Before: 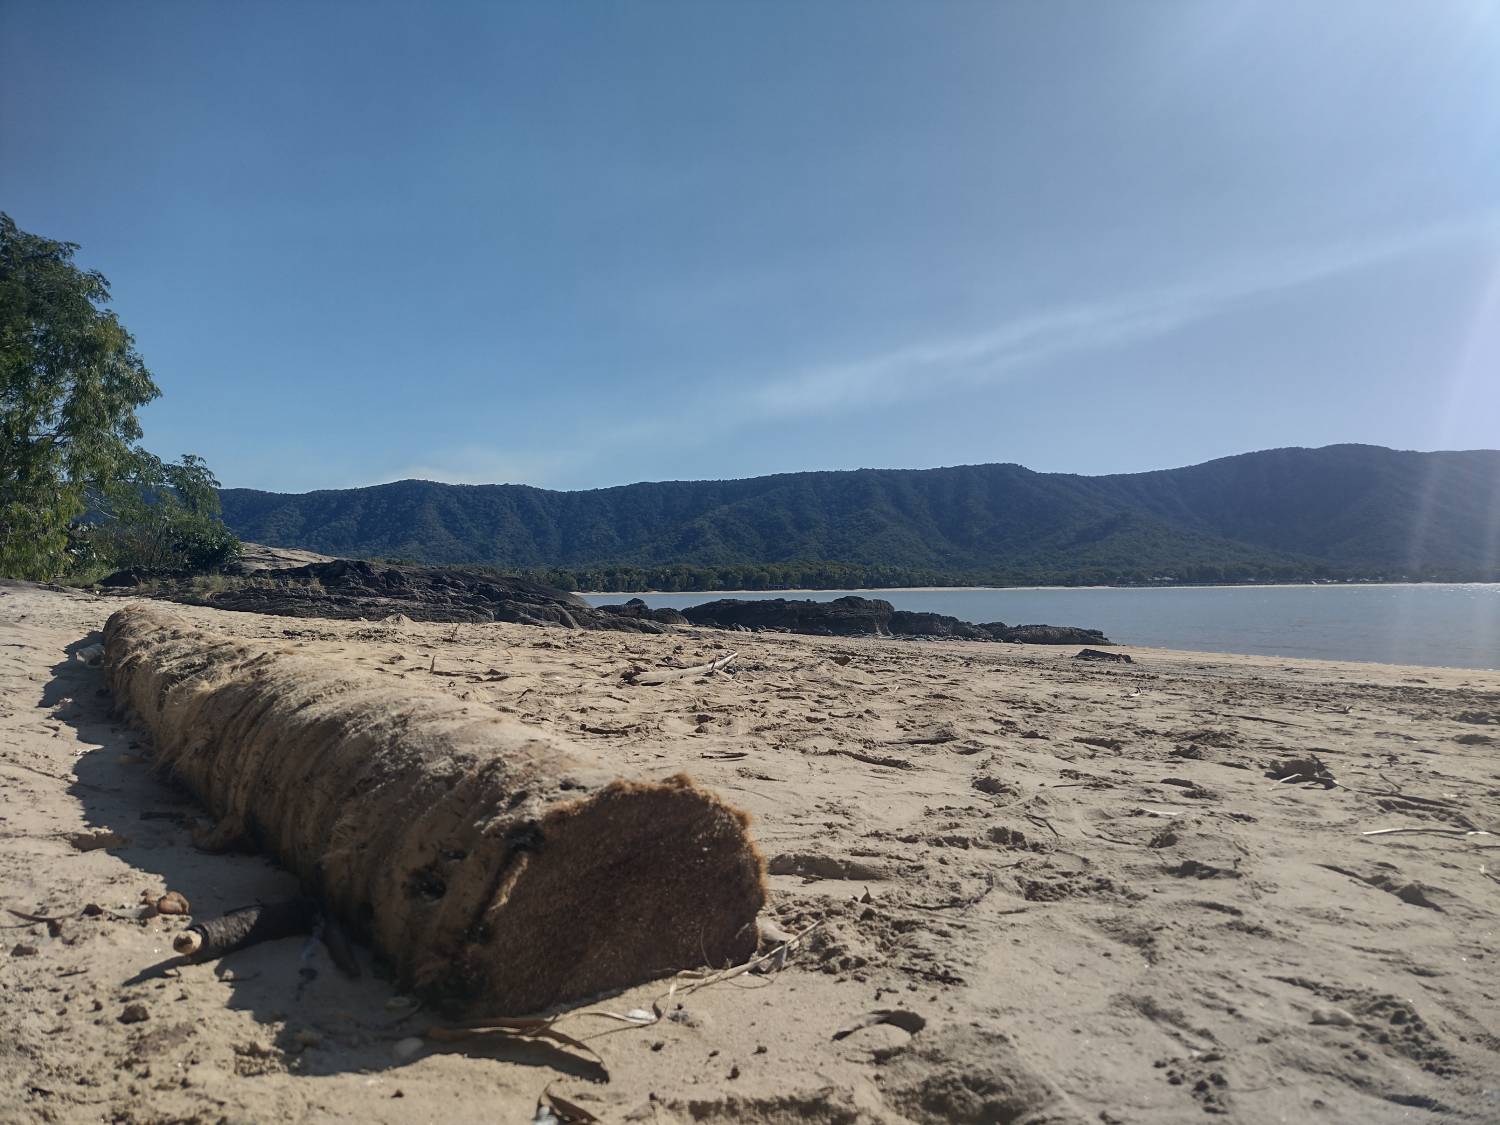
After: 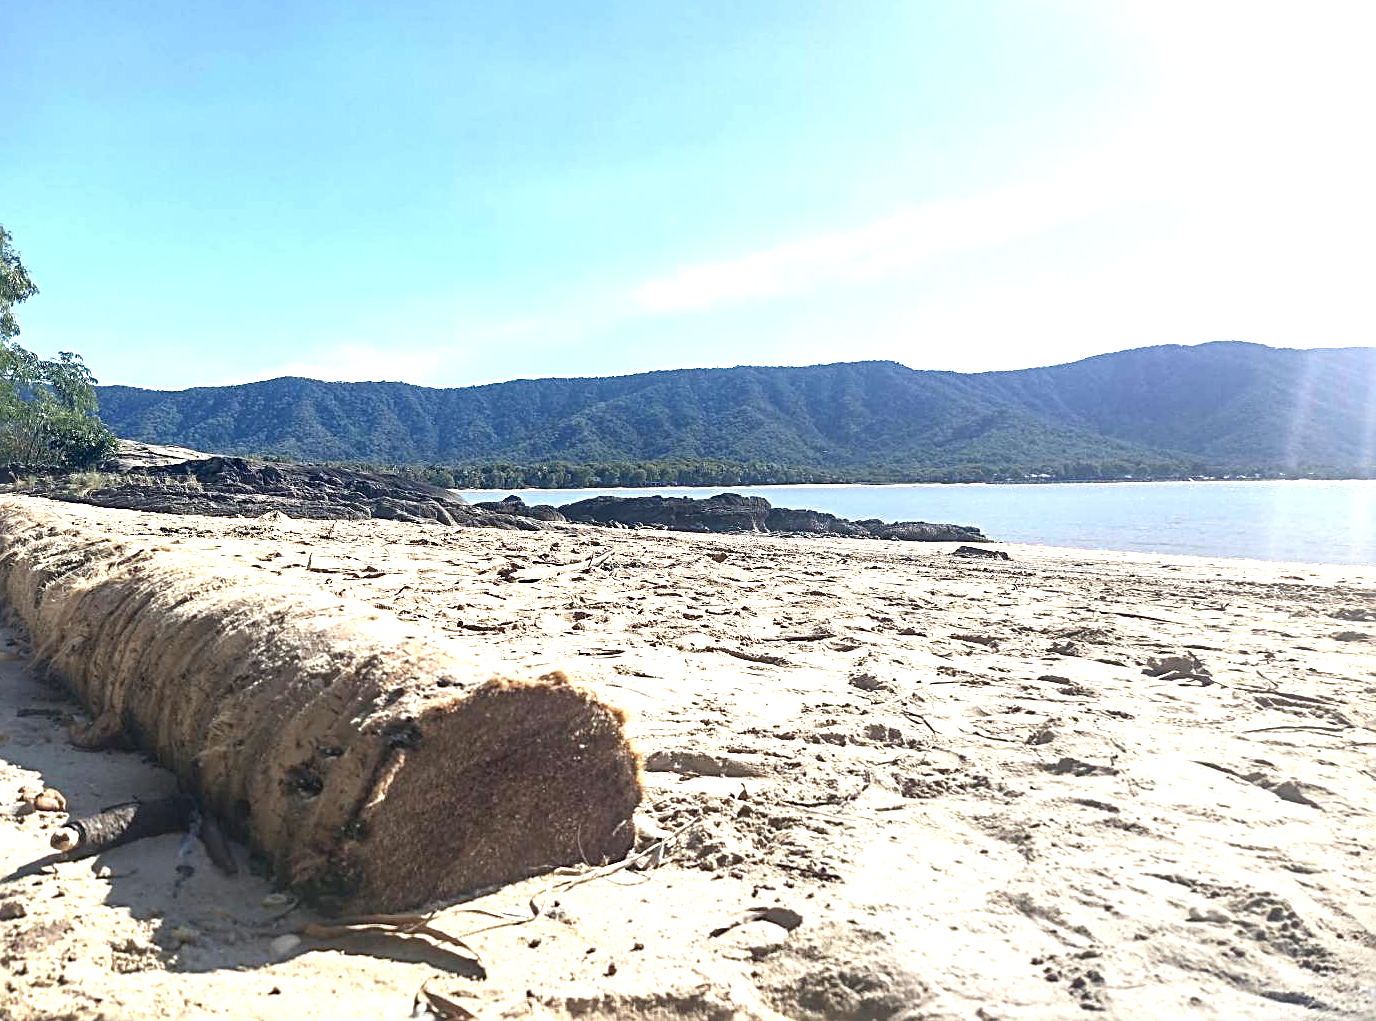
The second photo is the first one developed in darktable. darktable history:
crop and rotate: left 8.262%, top 9.226%
exposure: black level correction 0.001, exposure 1.719 EV, compensate exposure bias true, compensate highlight preservation false
sharpen: radius 3.119
